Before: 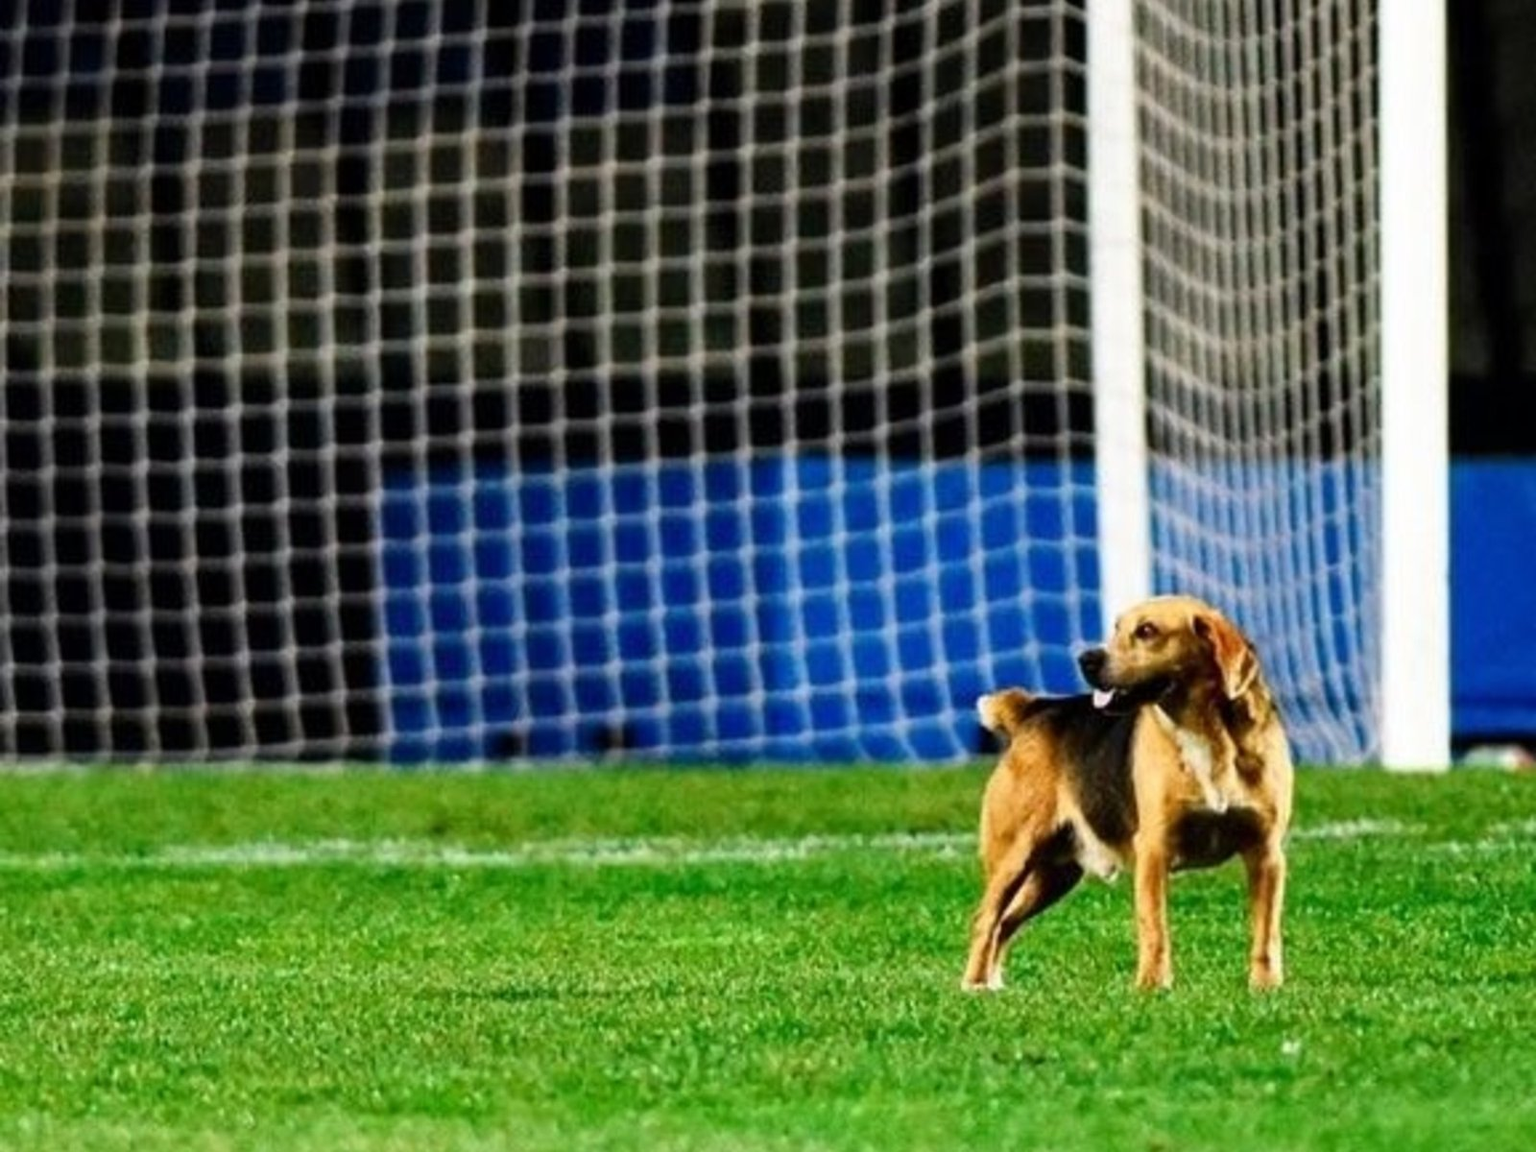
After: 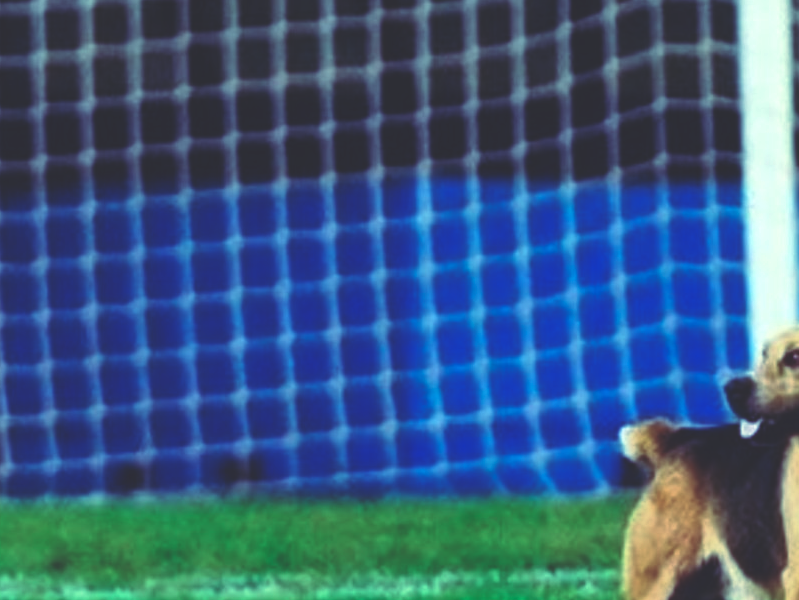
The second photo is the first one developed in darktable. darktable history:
crop: left 25%, top 25%, right 25%, bottom 25%
rgb curve: curves: ch0 [(0, 0.186) (0.314, 0.284) (0.576, 0.466) (0.805, 0.691) (0.936, 0.886)]; ch1 [(0, 0.186) (0.314, 0.284) (0.581, 0.534) (0.771, 0.746) (0.936, 0.958)]; ch2 [(0, 0.216) (0.275, 0.39) (1, 1)], mode RGB, independent channels, compensate middle gray true, preserve colors none
